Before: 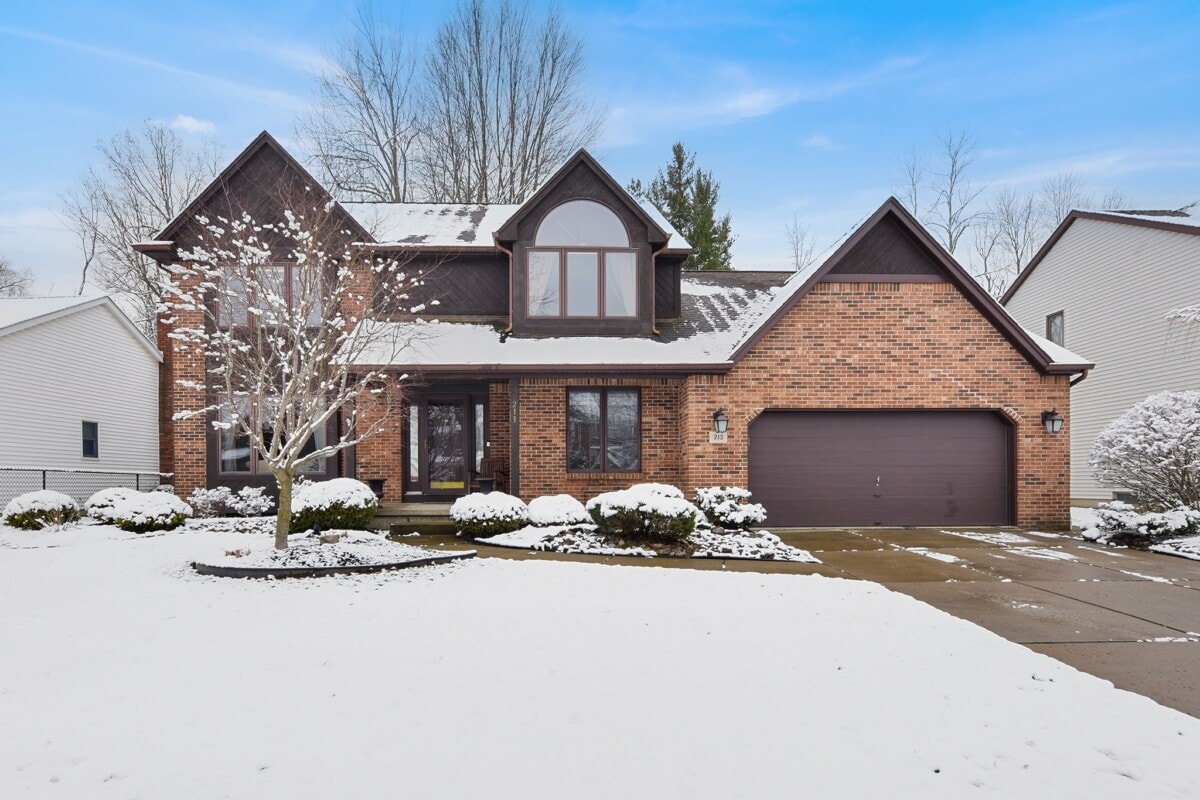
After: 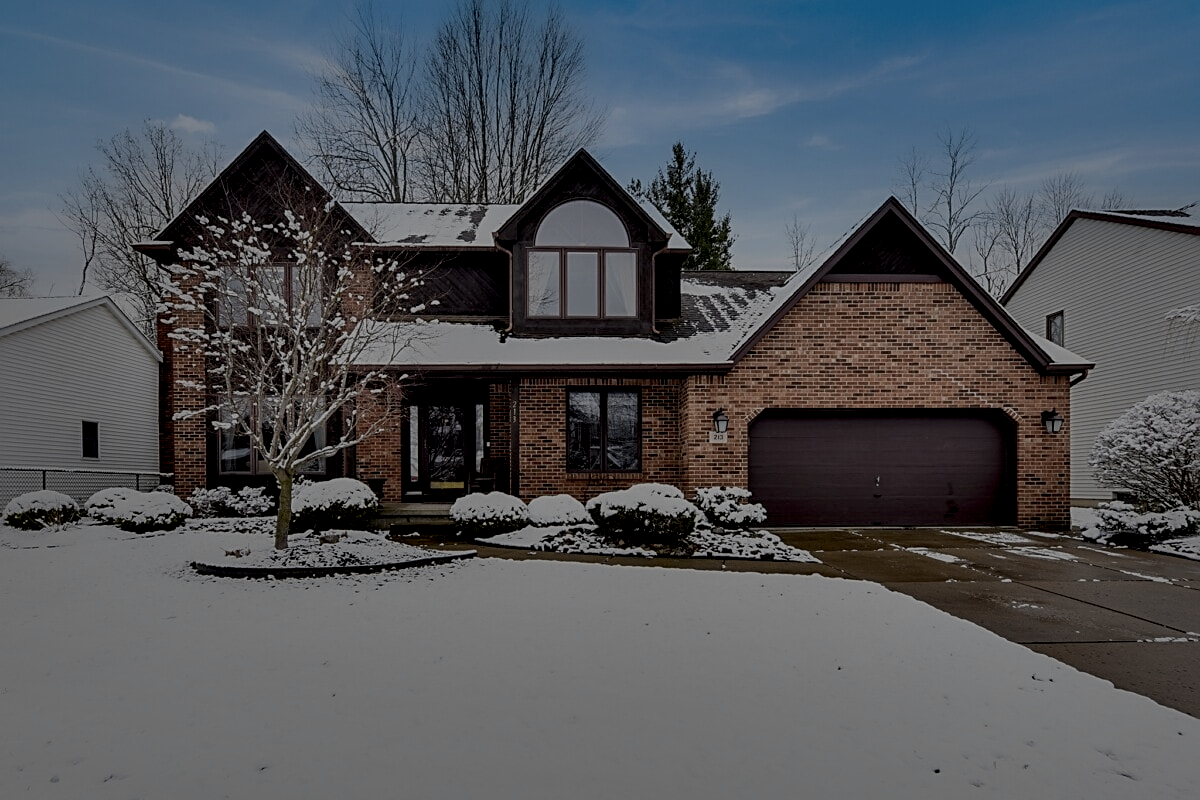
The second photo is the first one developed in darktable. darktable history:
sharpen: on, module defaults
exposure: exposure -2.422 EV, compensate highlight preservation false
shadows and highlights: on, module defaults
local contrast: highlights 80%, shadows 58%, detail 173%, midtone range 0.604
